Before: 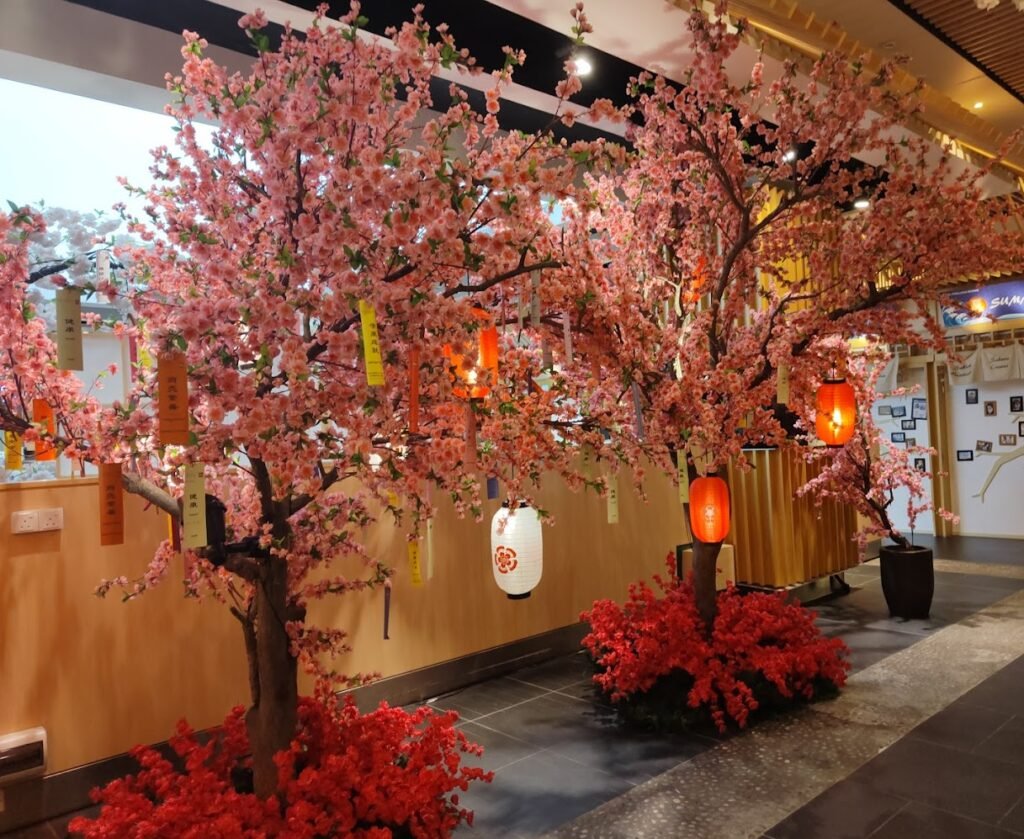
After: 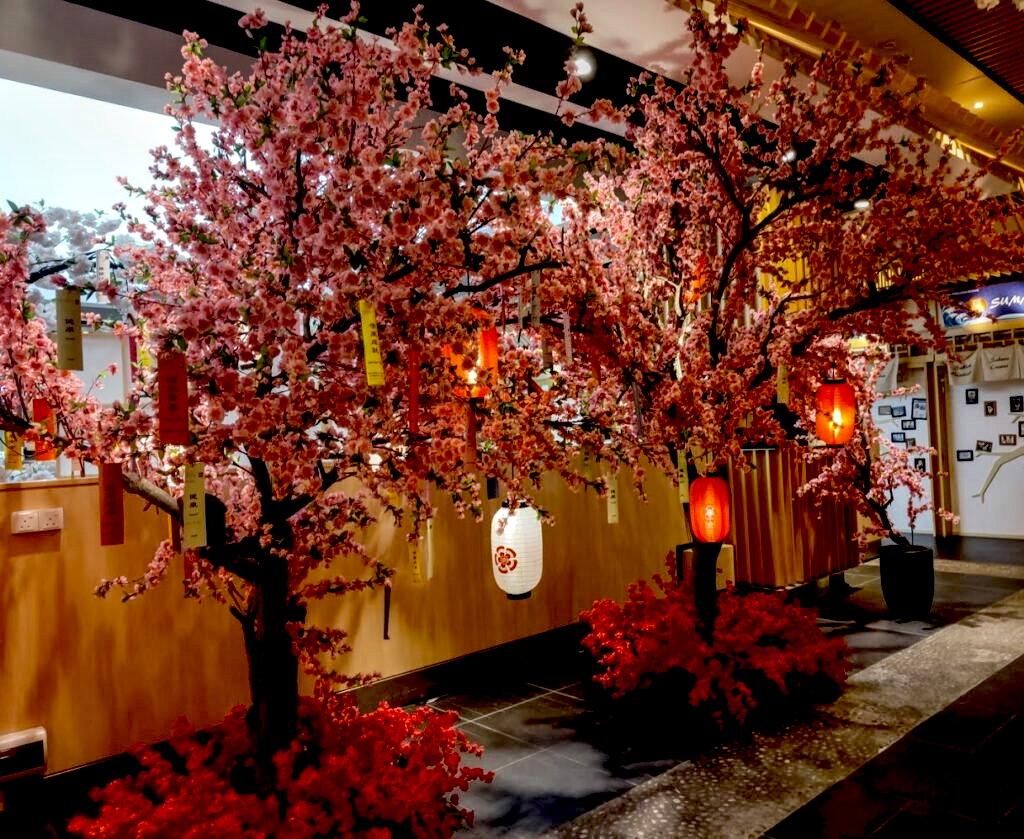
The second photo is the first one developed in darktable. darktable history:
exposure: black level correction 0.046, exposure -0.228 EV, compensate highlight preservation false
local contrast: detail 160%
